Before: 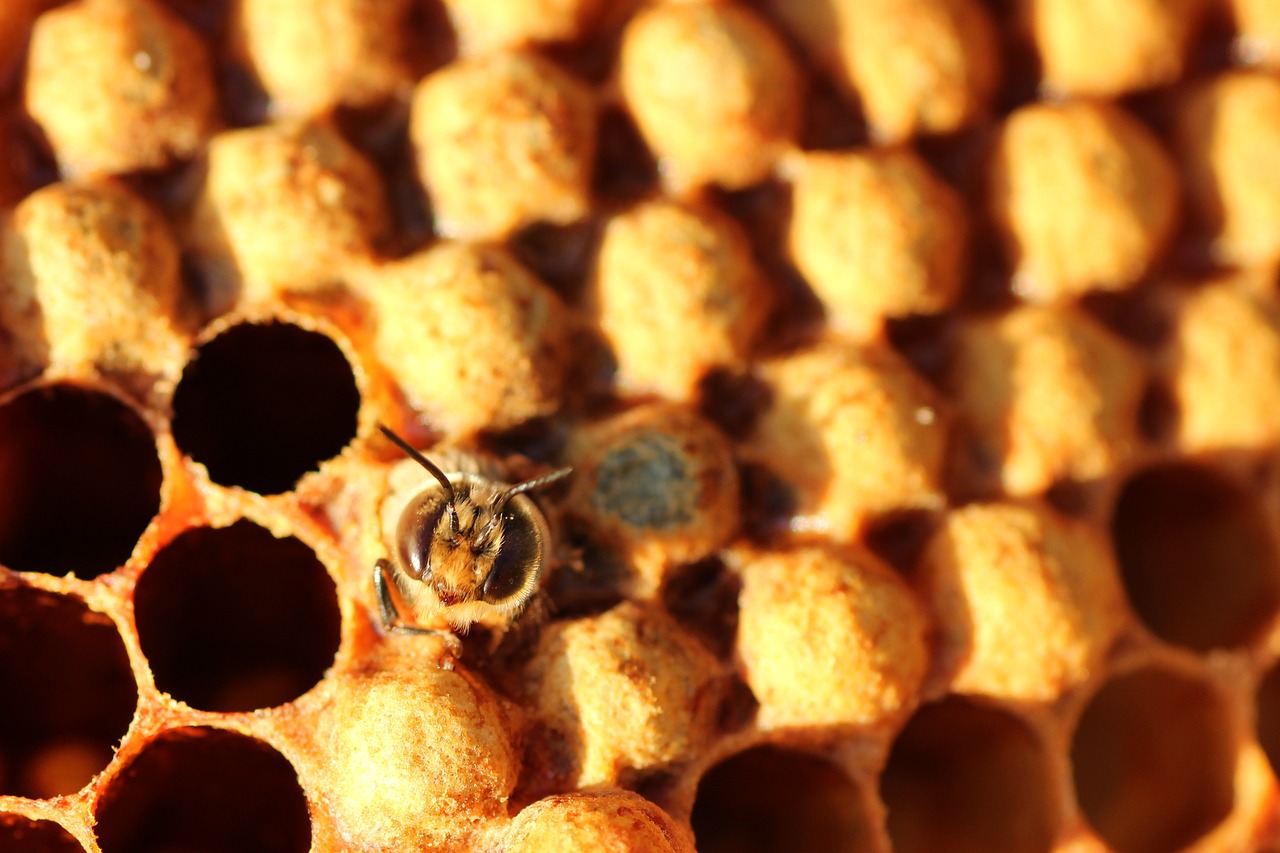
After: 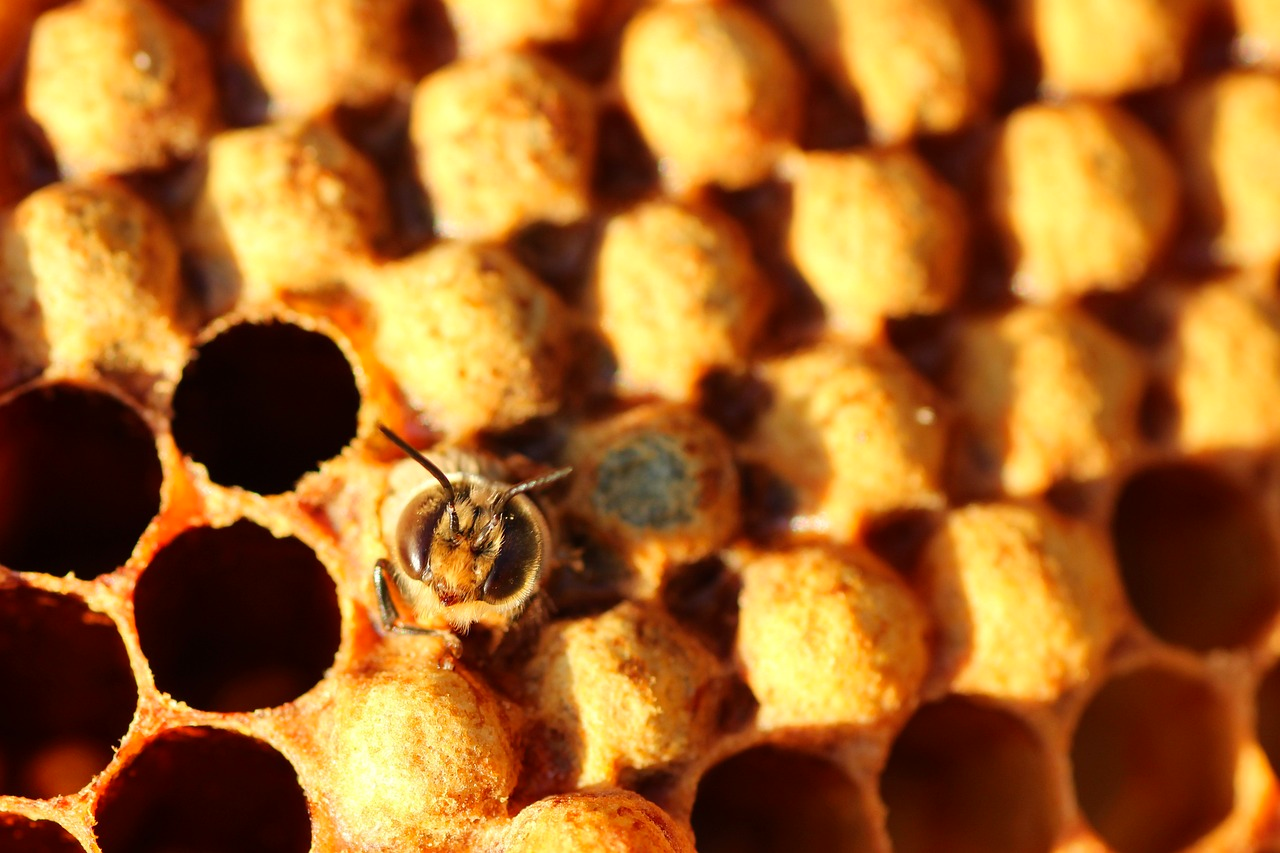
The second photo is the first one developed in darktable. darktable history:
contrast brightness saturation: contrast 0.036, saturation 0.073
